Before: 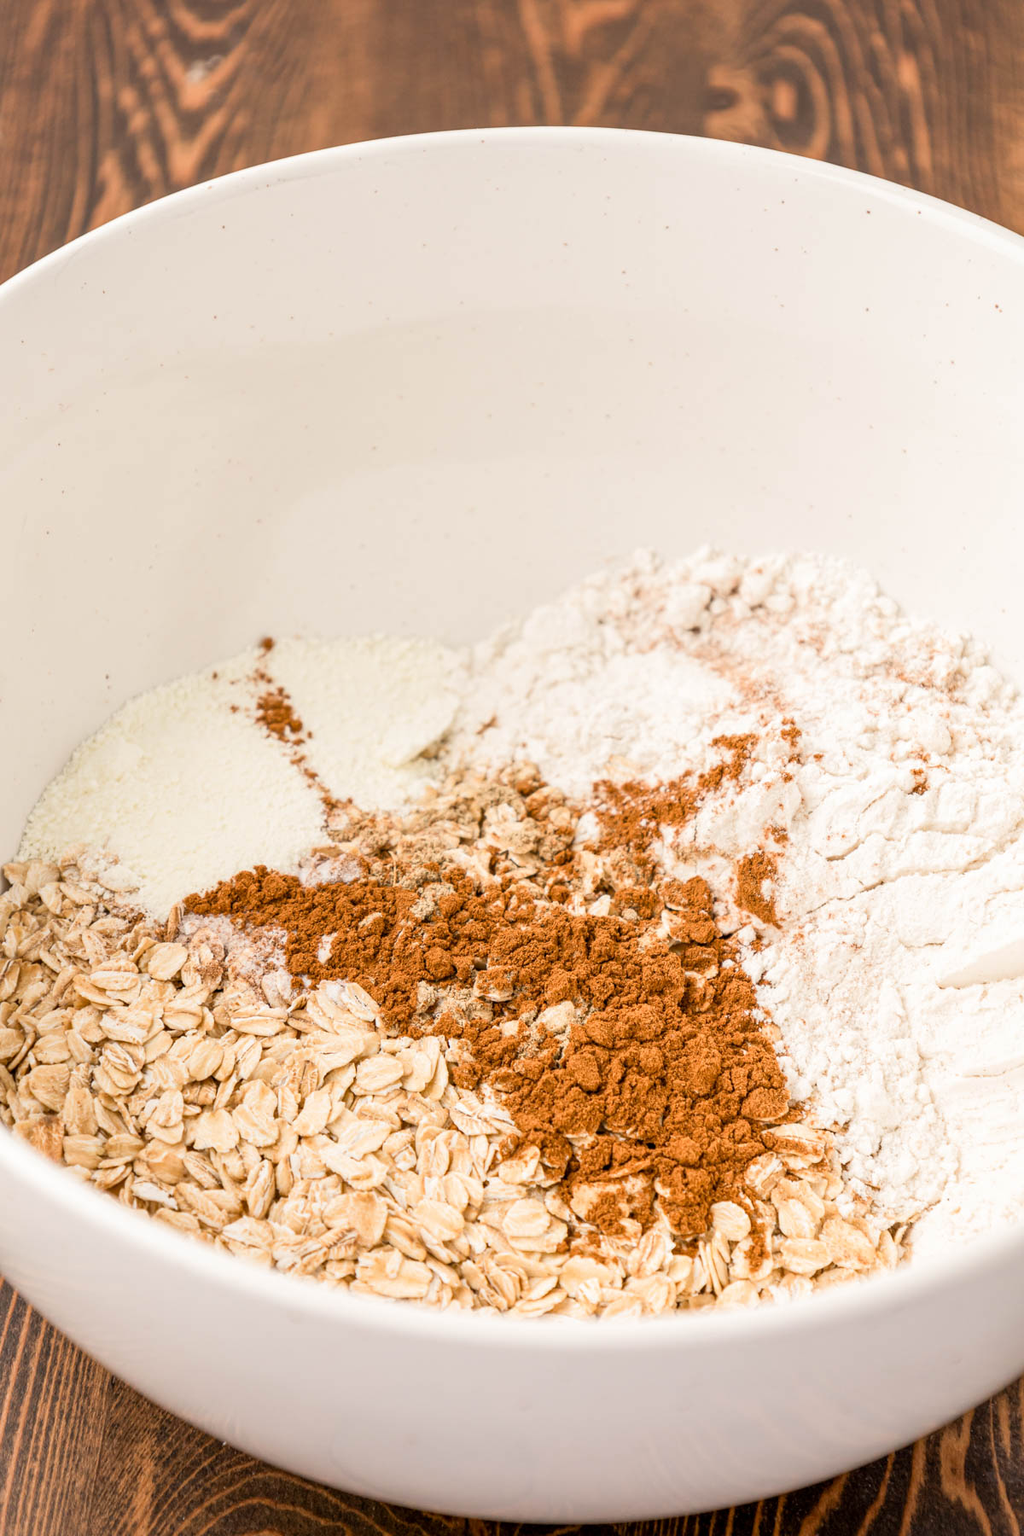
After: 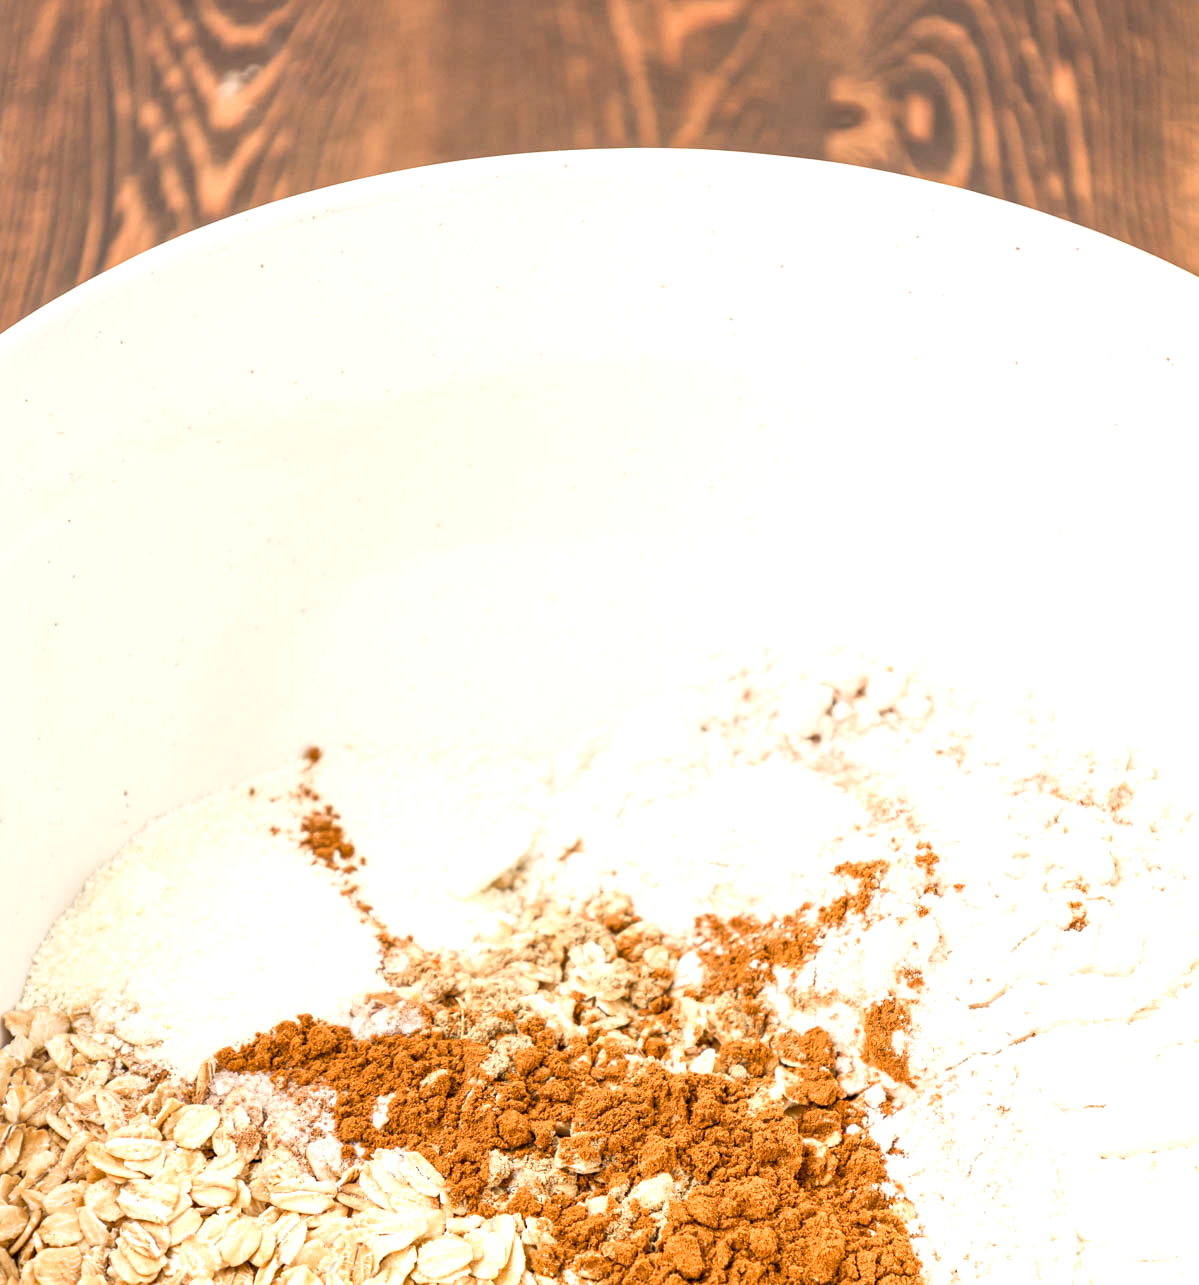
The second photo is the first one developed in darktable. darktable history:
crop: bottom 28.576%
exposure: exposure 0.559 EV, compensate highlight preservation false
